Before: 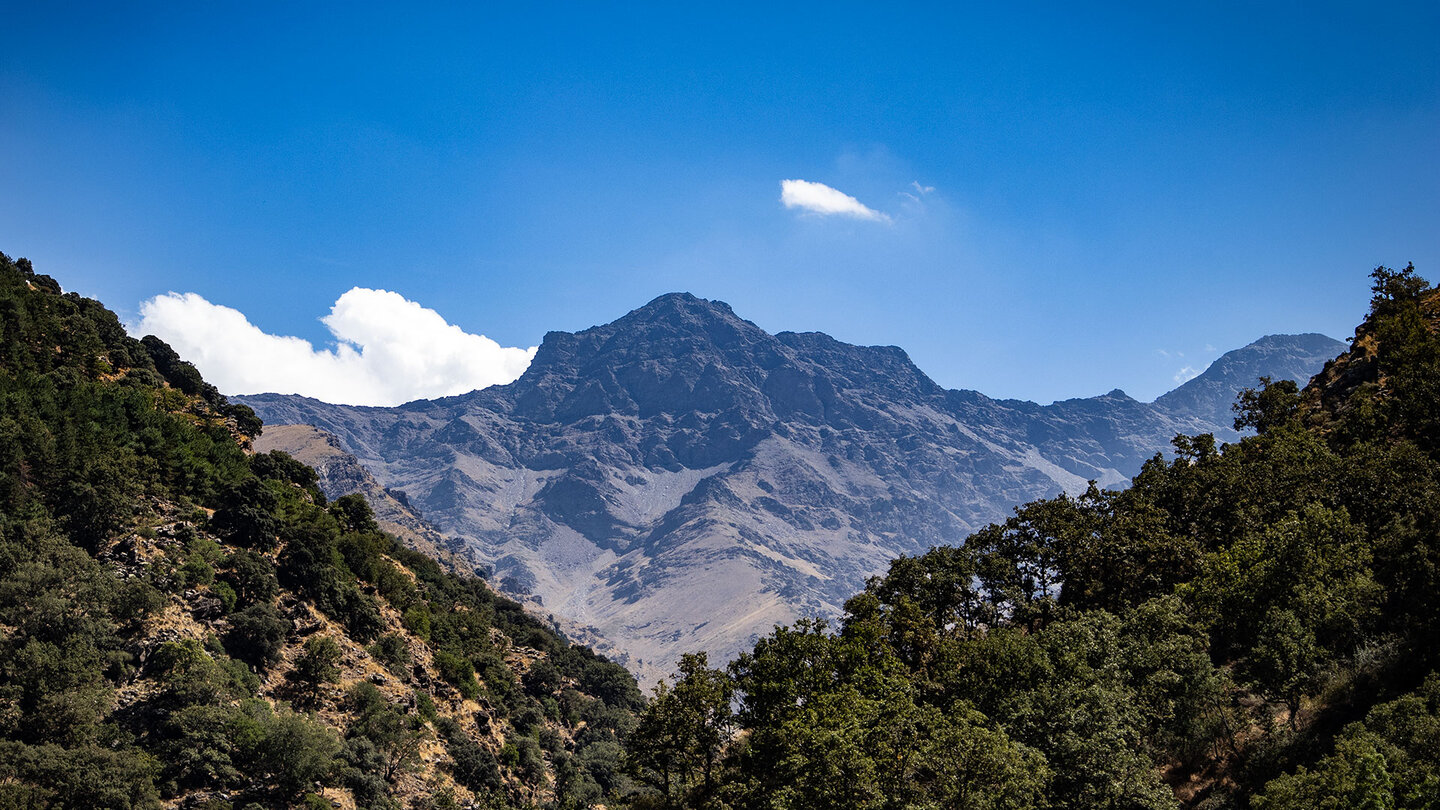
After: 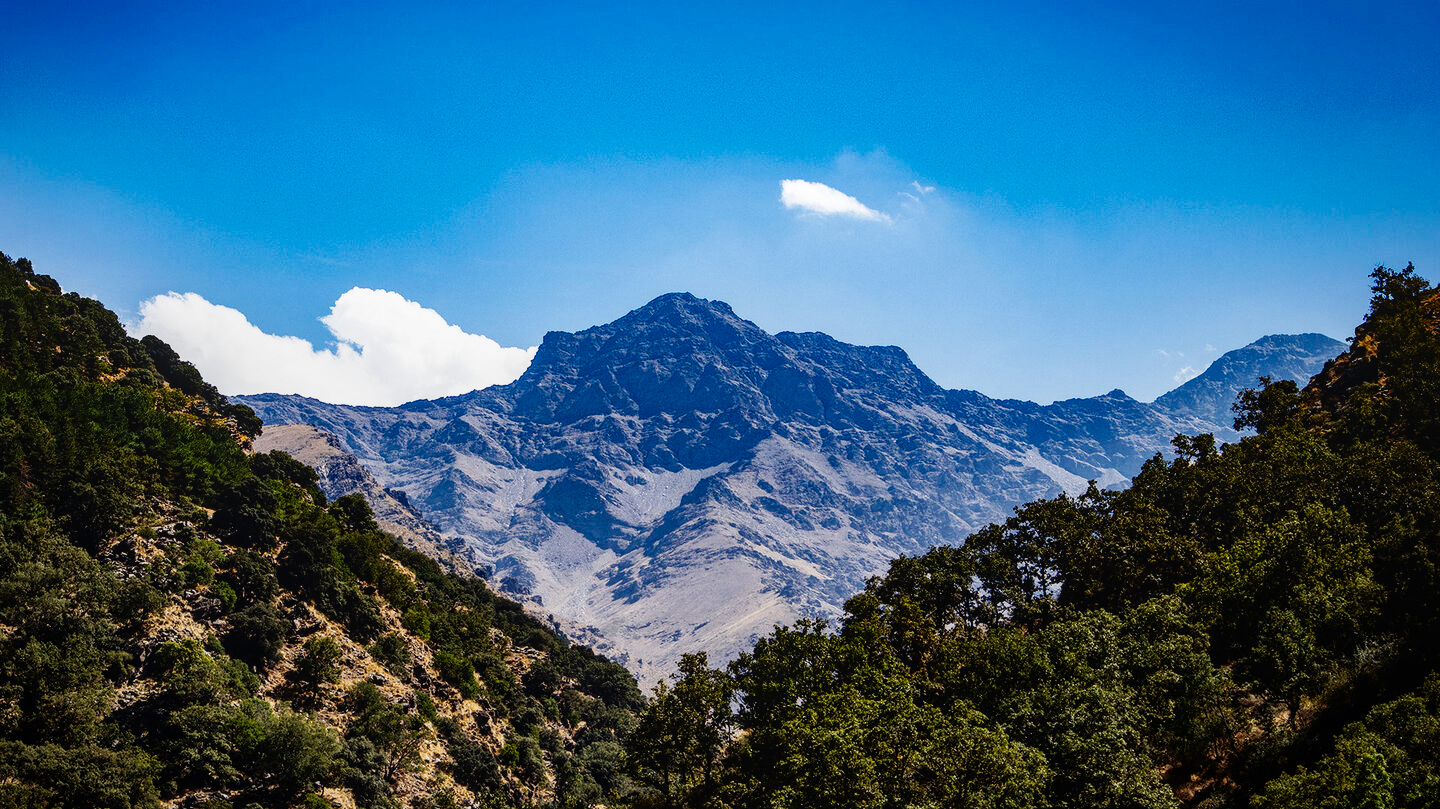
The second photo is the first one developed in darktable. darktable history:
crop: bottom 0.078%
base curve: curves: ch0 [(0, 0) (0.032, 0.025) (0.121, 0.166) (0.206, 0.329) (0.605, 0.79) (1, 1)], preserve colors none
local contrast: detail 110%
contrast brightness saturation: contrast 0.068, brightness -0.127, saturation 0.047
